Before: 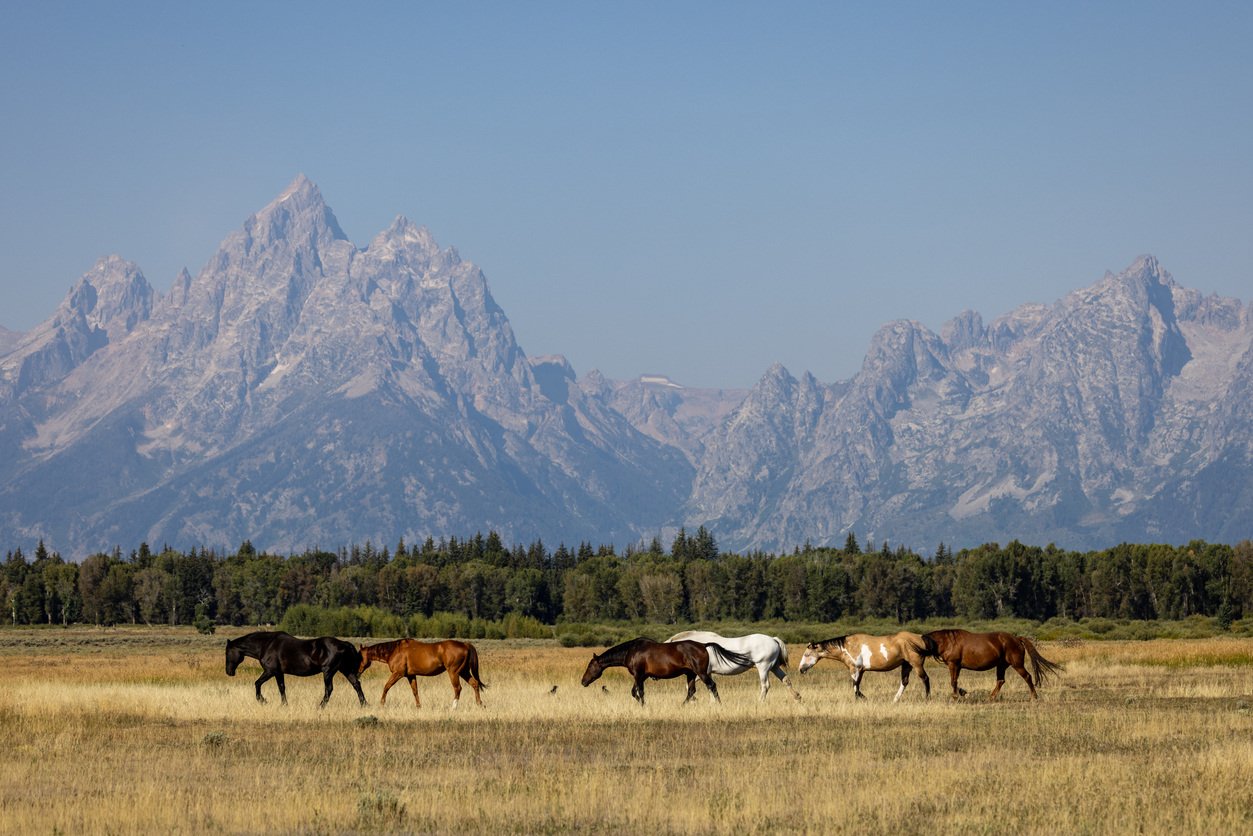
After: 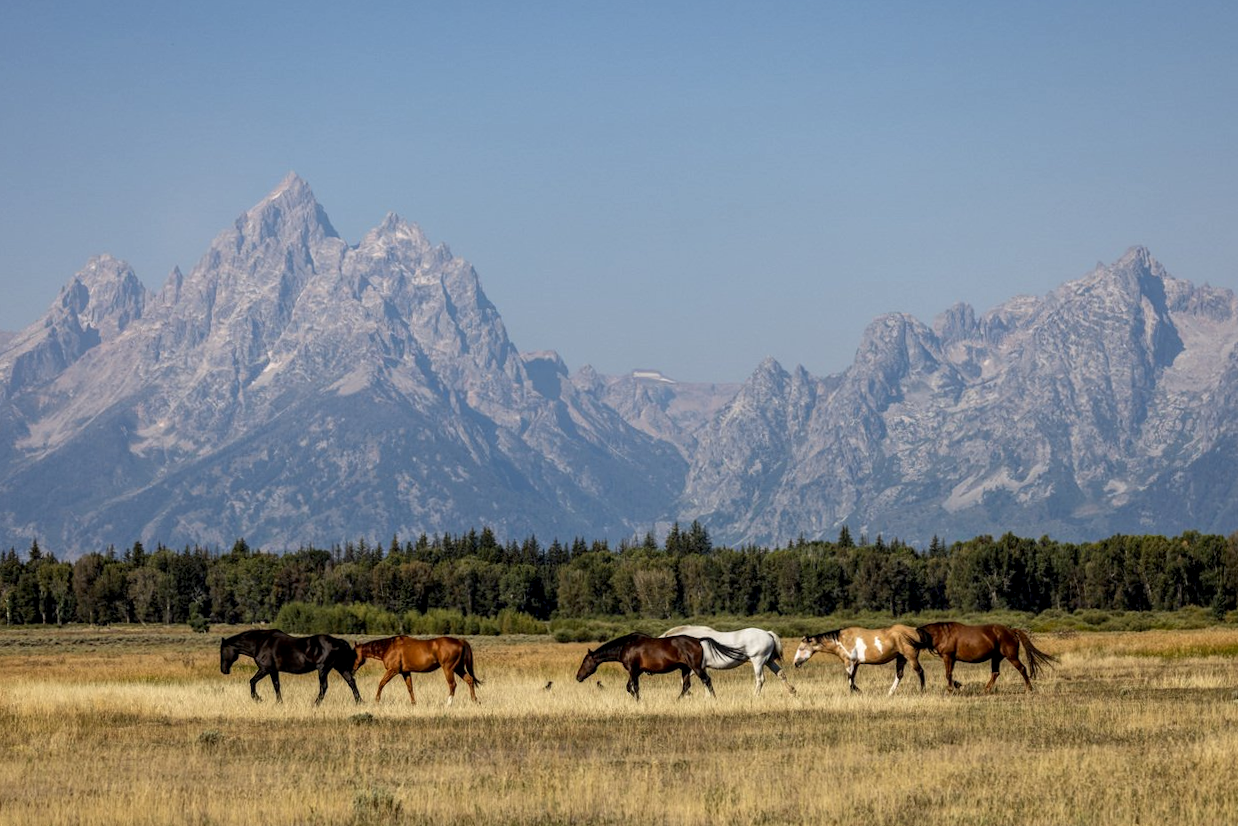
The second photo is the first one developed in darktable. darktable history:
shadows and highlights: radius 331.84, shadows 53.55, highlights -100, compress 94.63%, highlights color adjustment 73.23%, soften with gaussian
rotate and perspective: rotation -0.45°, automatic cropping original format, crop left 0.008, crop right 0.992, crop top 0.012, crop bottom 0.988
local contrast: on, module defaults
